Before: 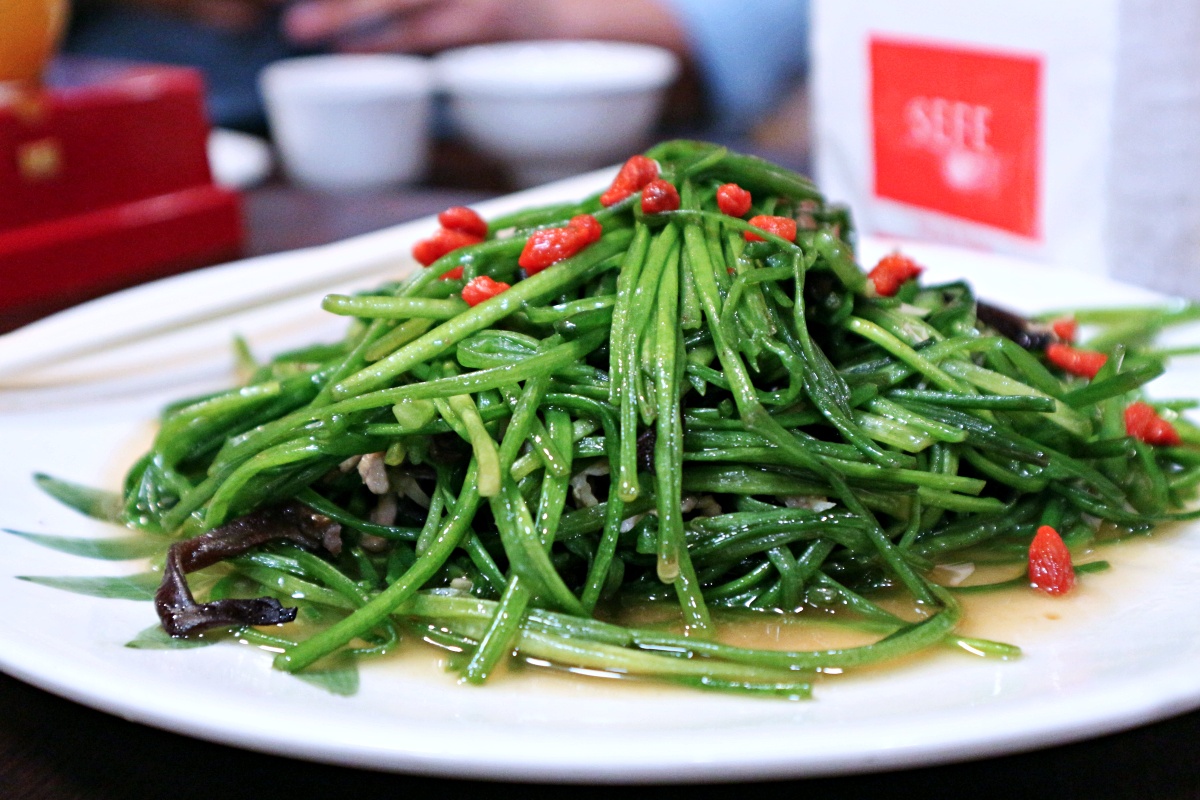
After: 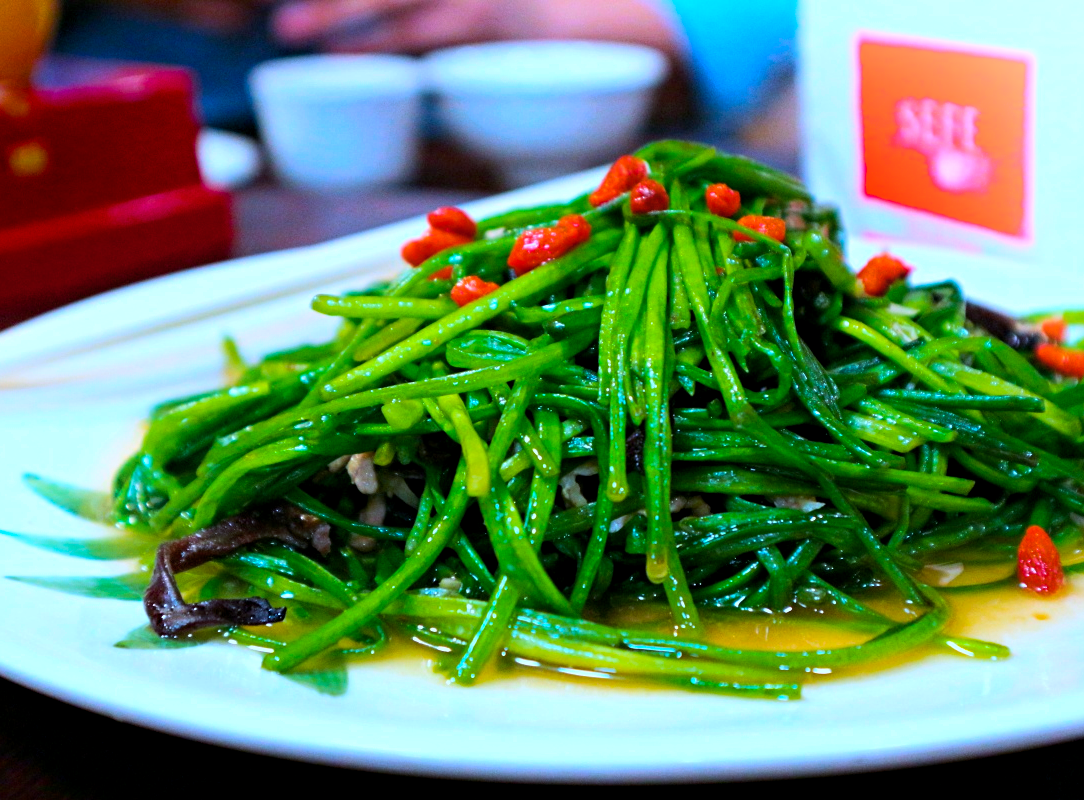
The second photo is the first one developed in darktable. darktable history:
shadows and highlights: shadows -55.91, highlights 84.74, soften with gaussian
color balance rgb: global offset › luminance -0.235%, linear chroma grading › shadows -39.702%, linear chroma grading › highlights 39.348%, linear chroma grading › global chroma 44.44%, linear chroma grading › mid-tones -29.789%, perceptual saturation grading › global saturation 30.627%
color correction: highlights a* -10.57, highlights b* -18.91
crop and rotate: left 0.997%, right 8.659%
